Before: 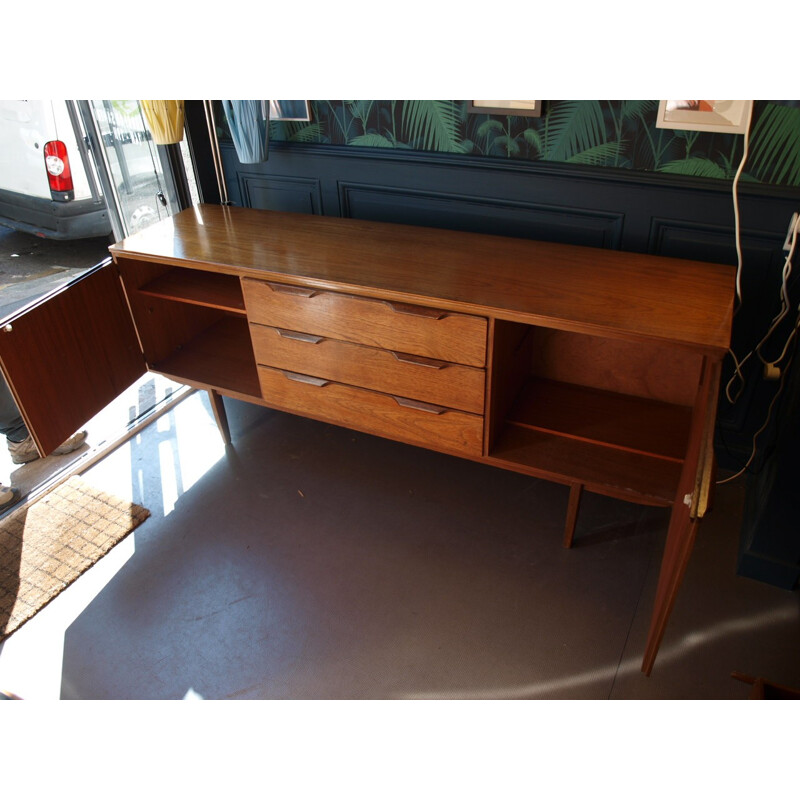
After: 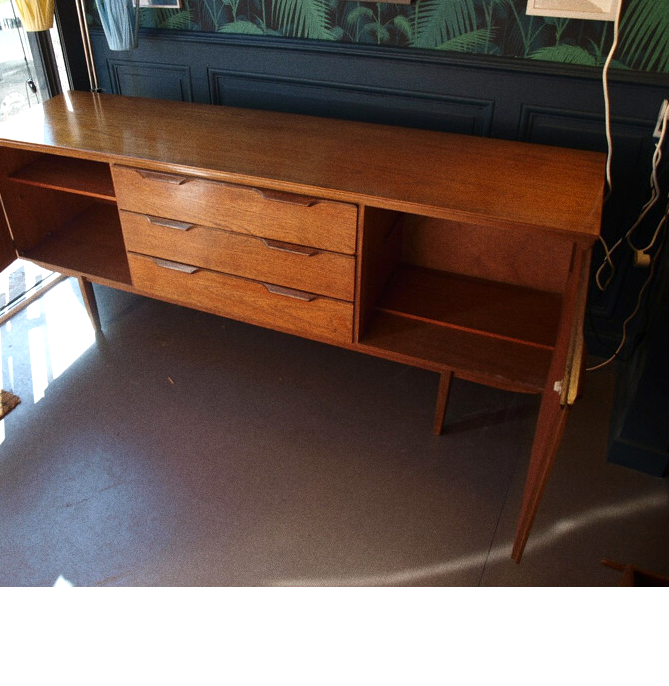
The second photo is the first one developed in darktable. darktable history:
crop: left 16.315%, top 14.246%
exposure: exposure 0.3 EV, compensate highlight preservation false
grain: on, module defaults
